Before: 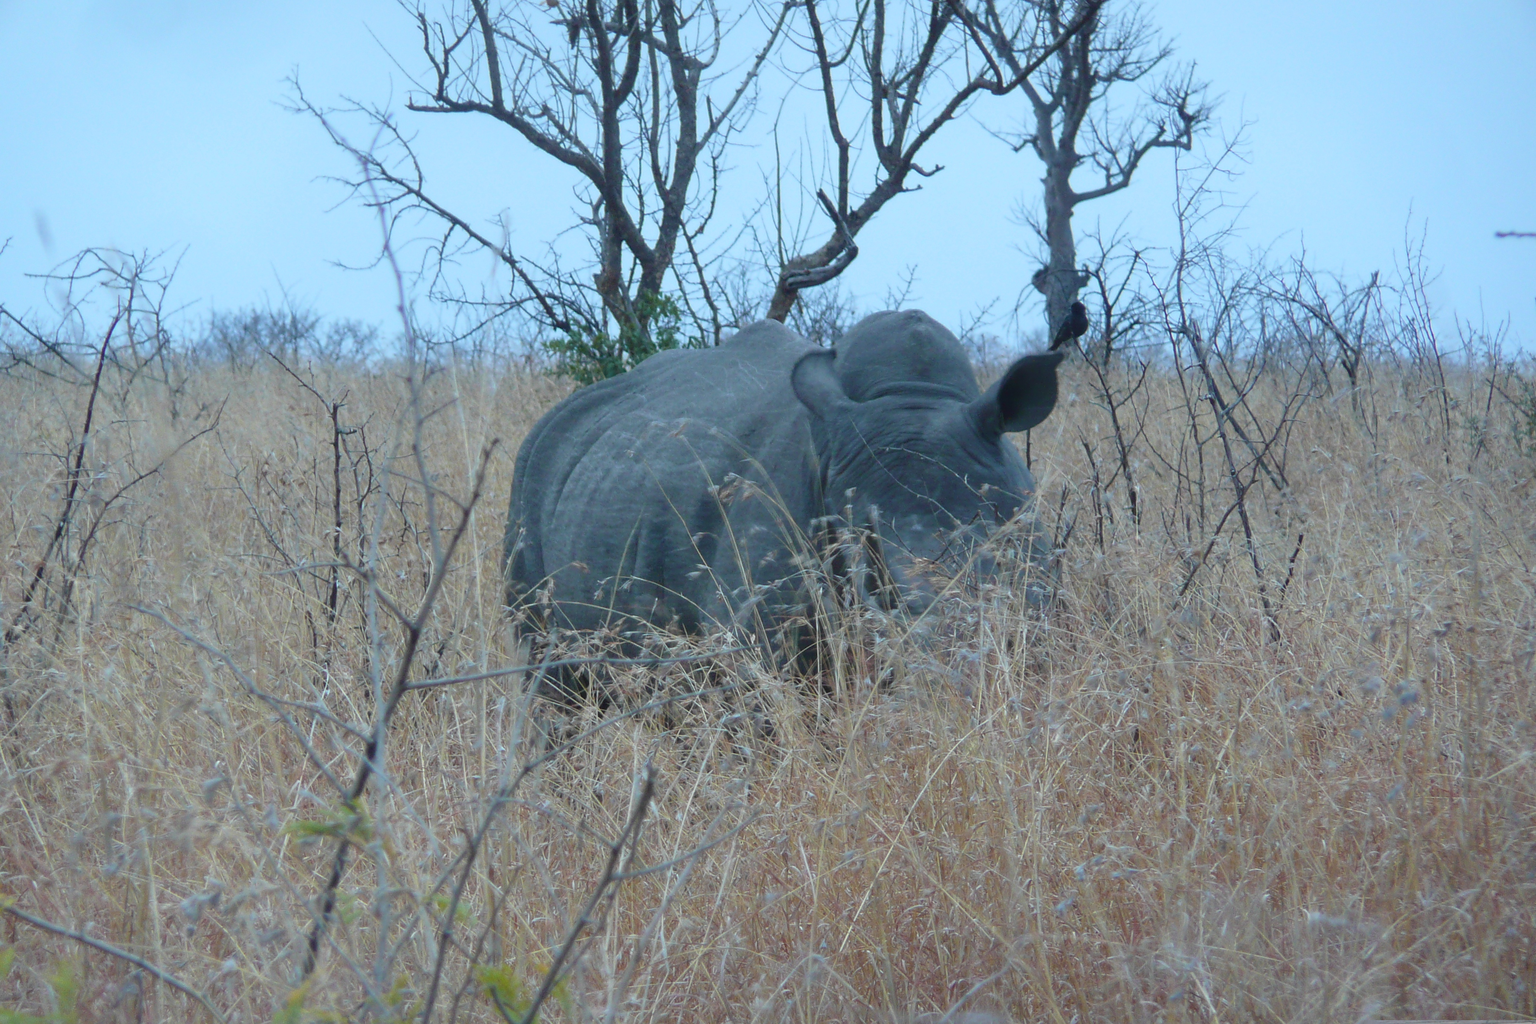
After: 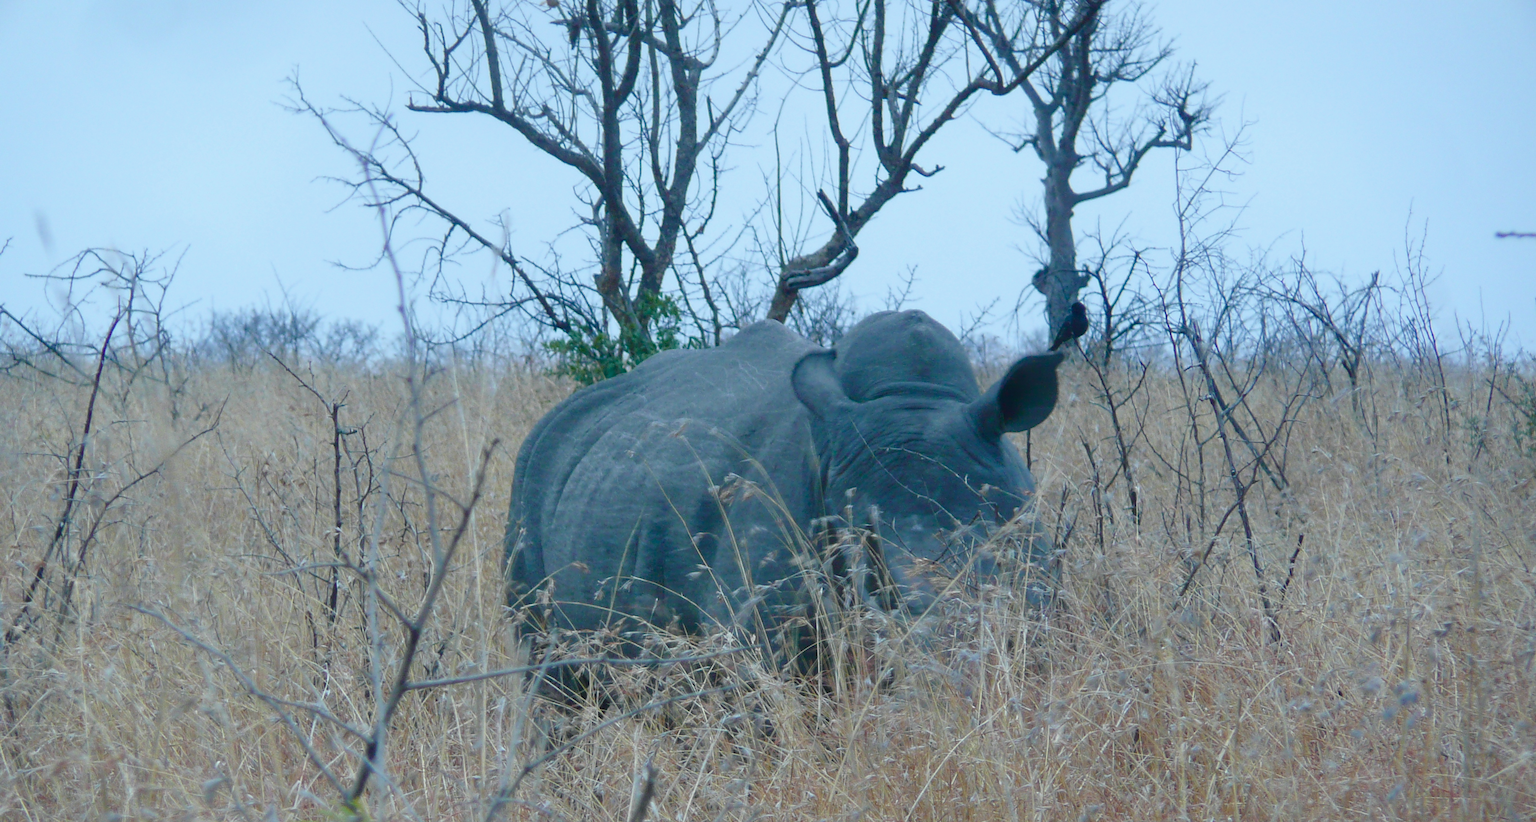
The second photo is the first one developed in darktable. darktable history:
crop: bottom 19.599%
color balance rgb: shadows lift › chroma 2.039%, shadows lift › hue 215.36°, perceptual saturation grading › global saturation 25.635%, perceptual saturation grading › highlights -50.102%, perceptual saturation grading › shadows 30.077%
